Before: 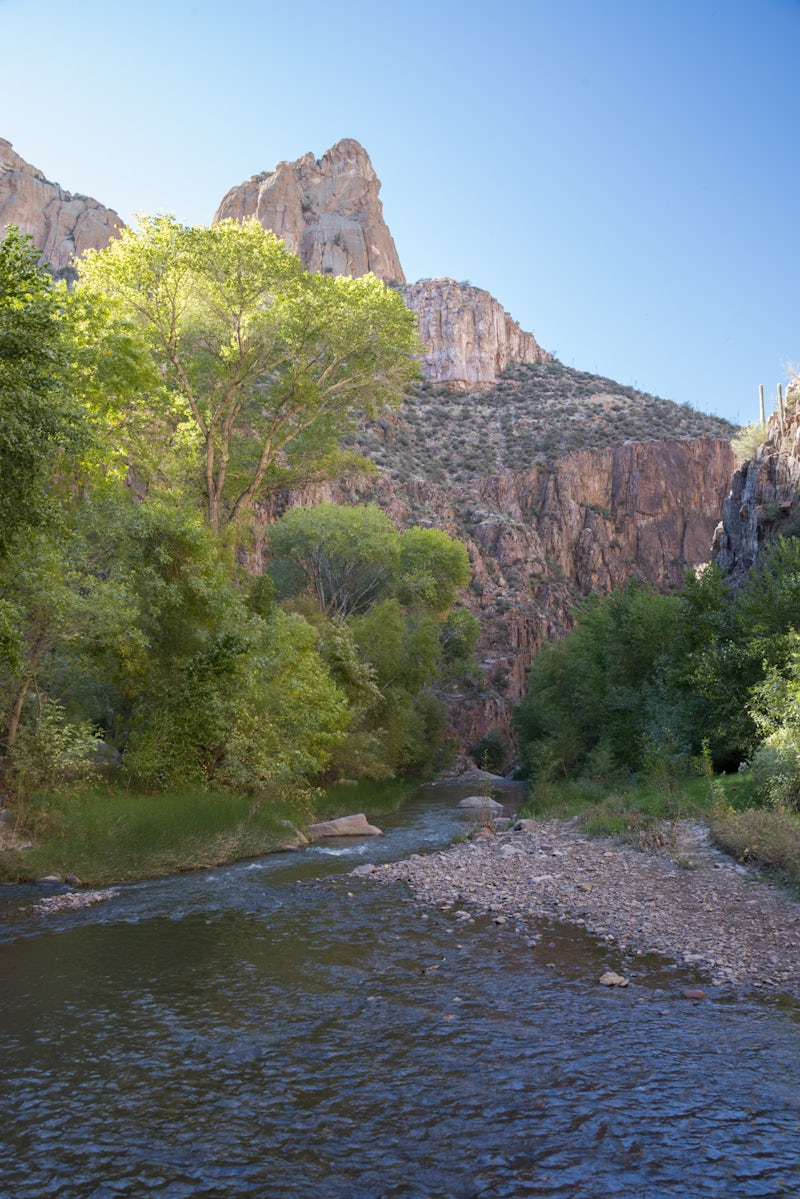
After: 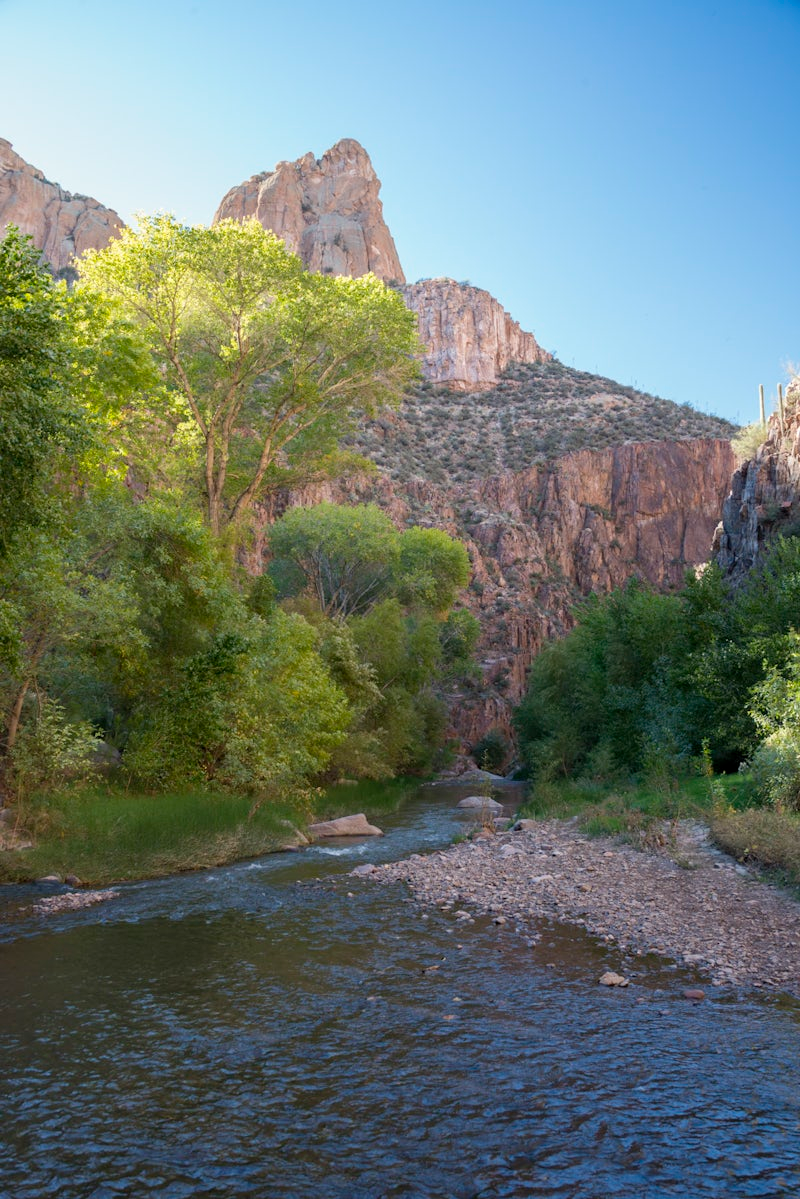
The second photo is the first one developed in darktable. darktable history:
color correction: highlights b* 3.04
